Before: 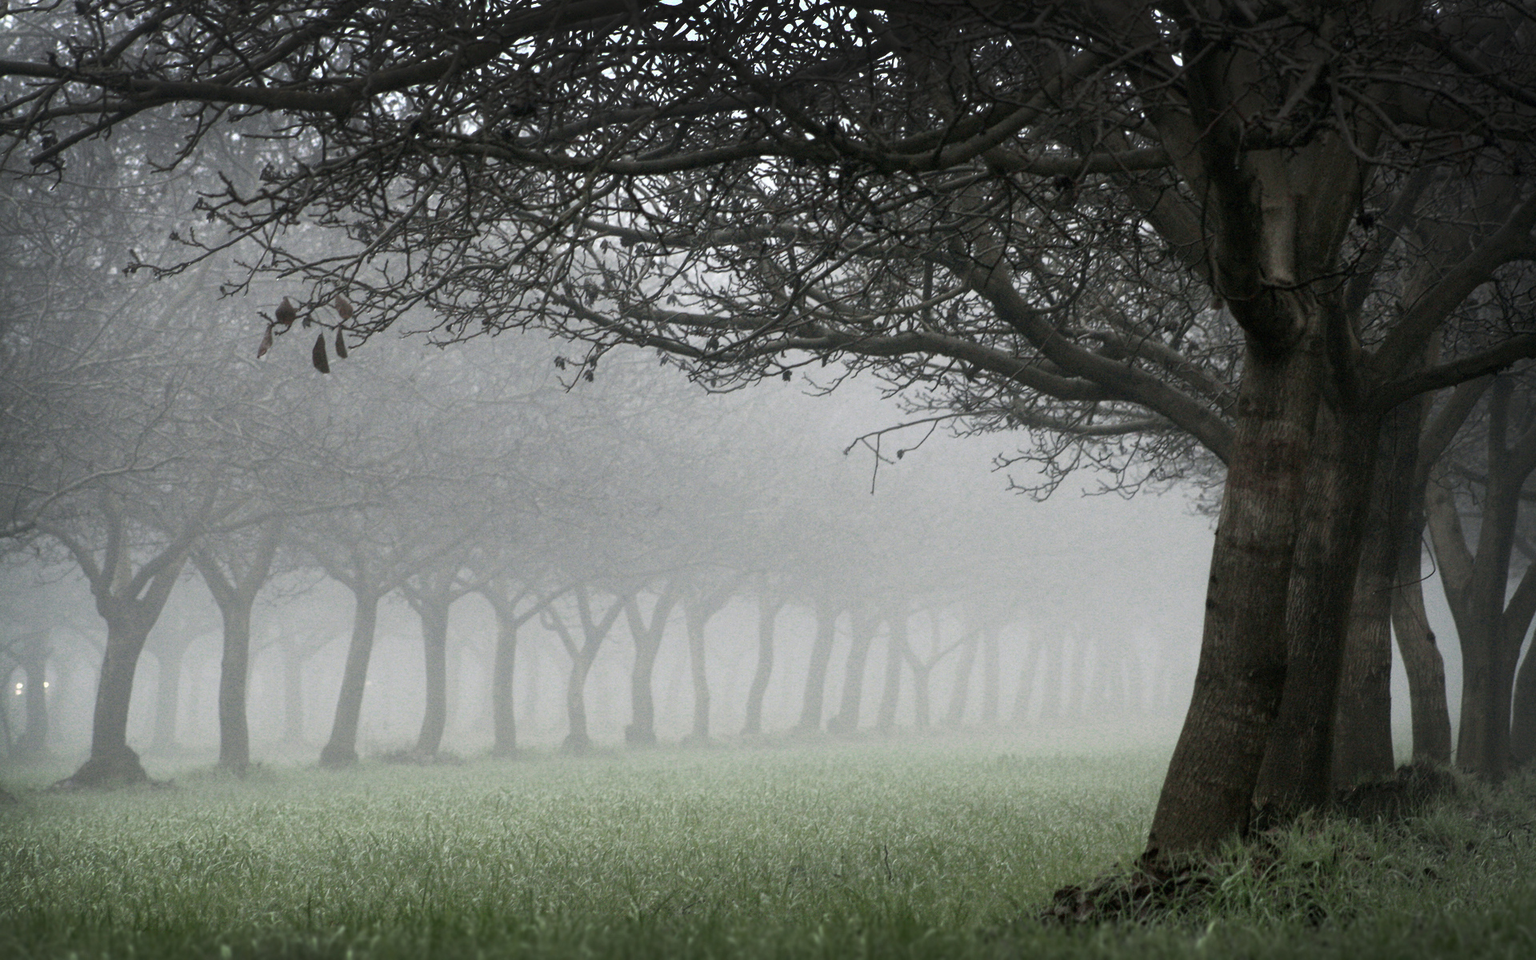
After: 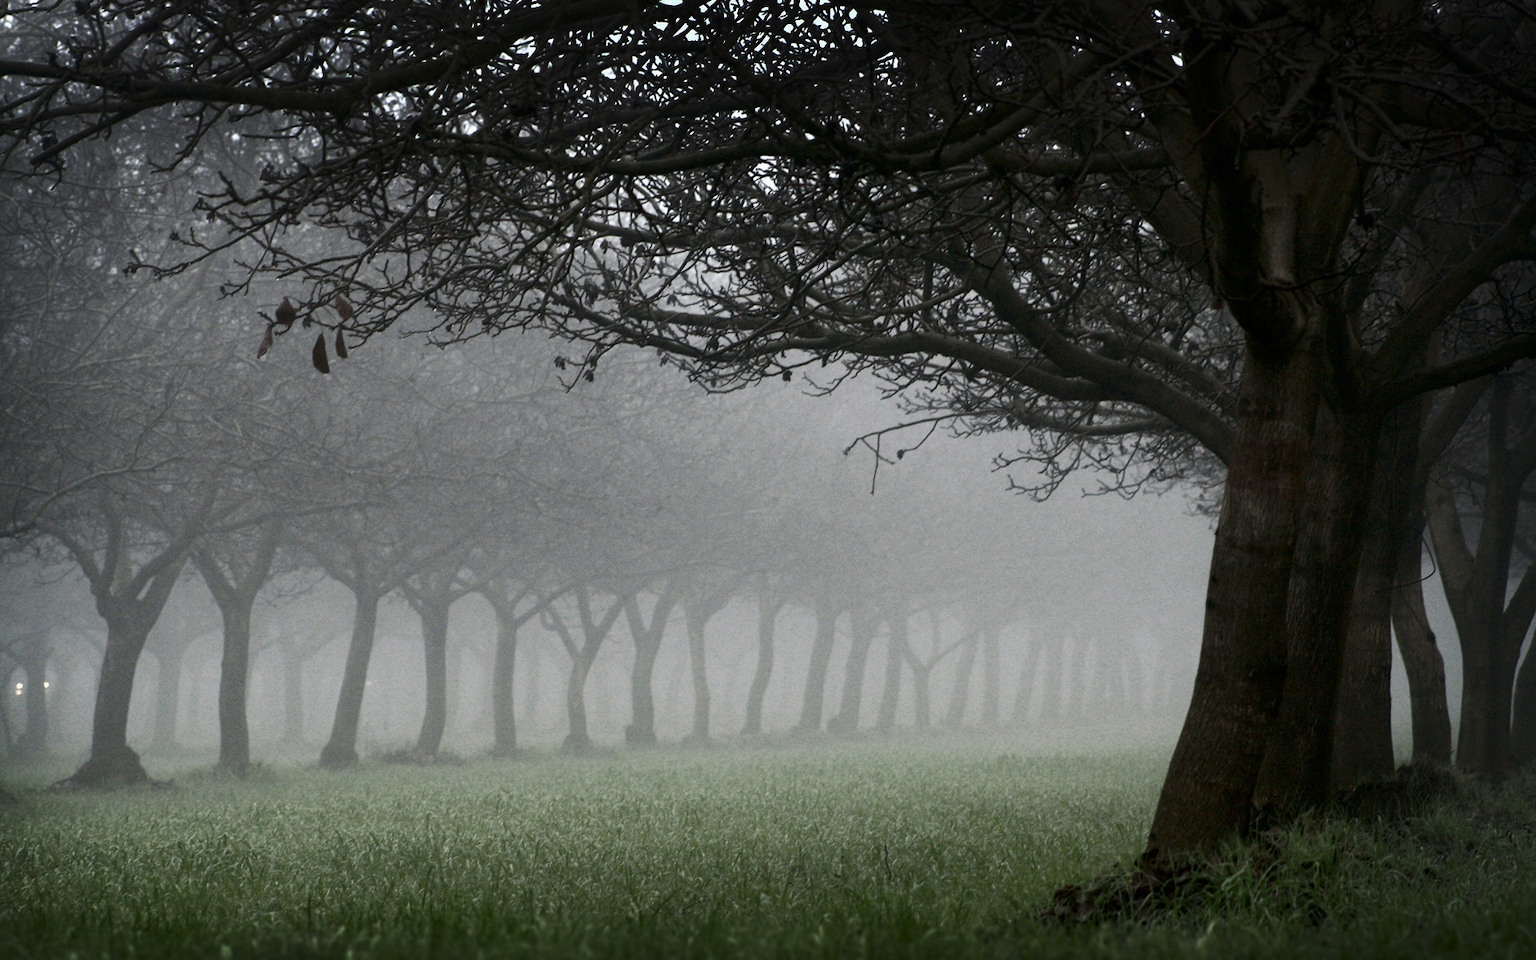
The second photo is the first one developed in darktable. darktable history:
contrast brightness saturation: brightness -0.209, saturation 0.084
